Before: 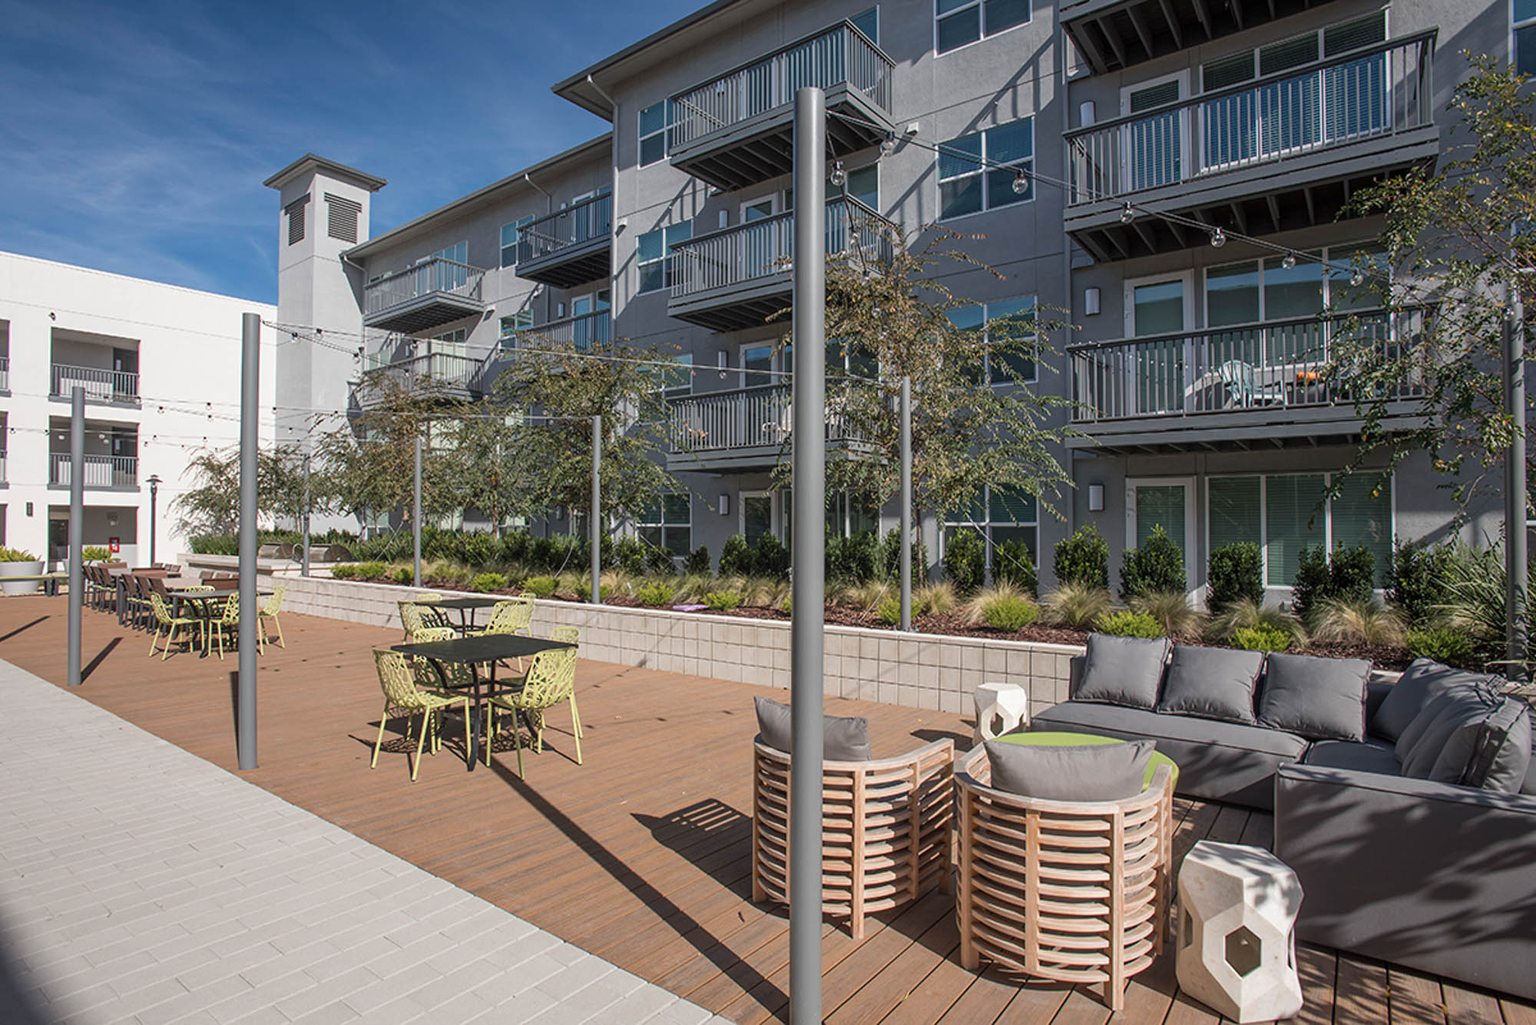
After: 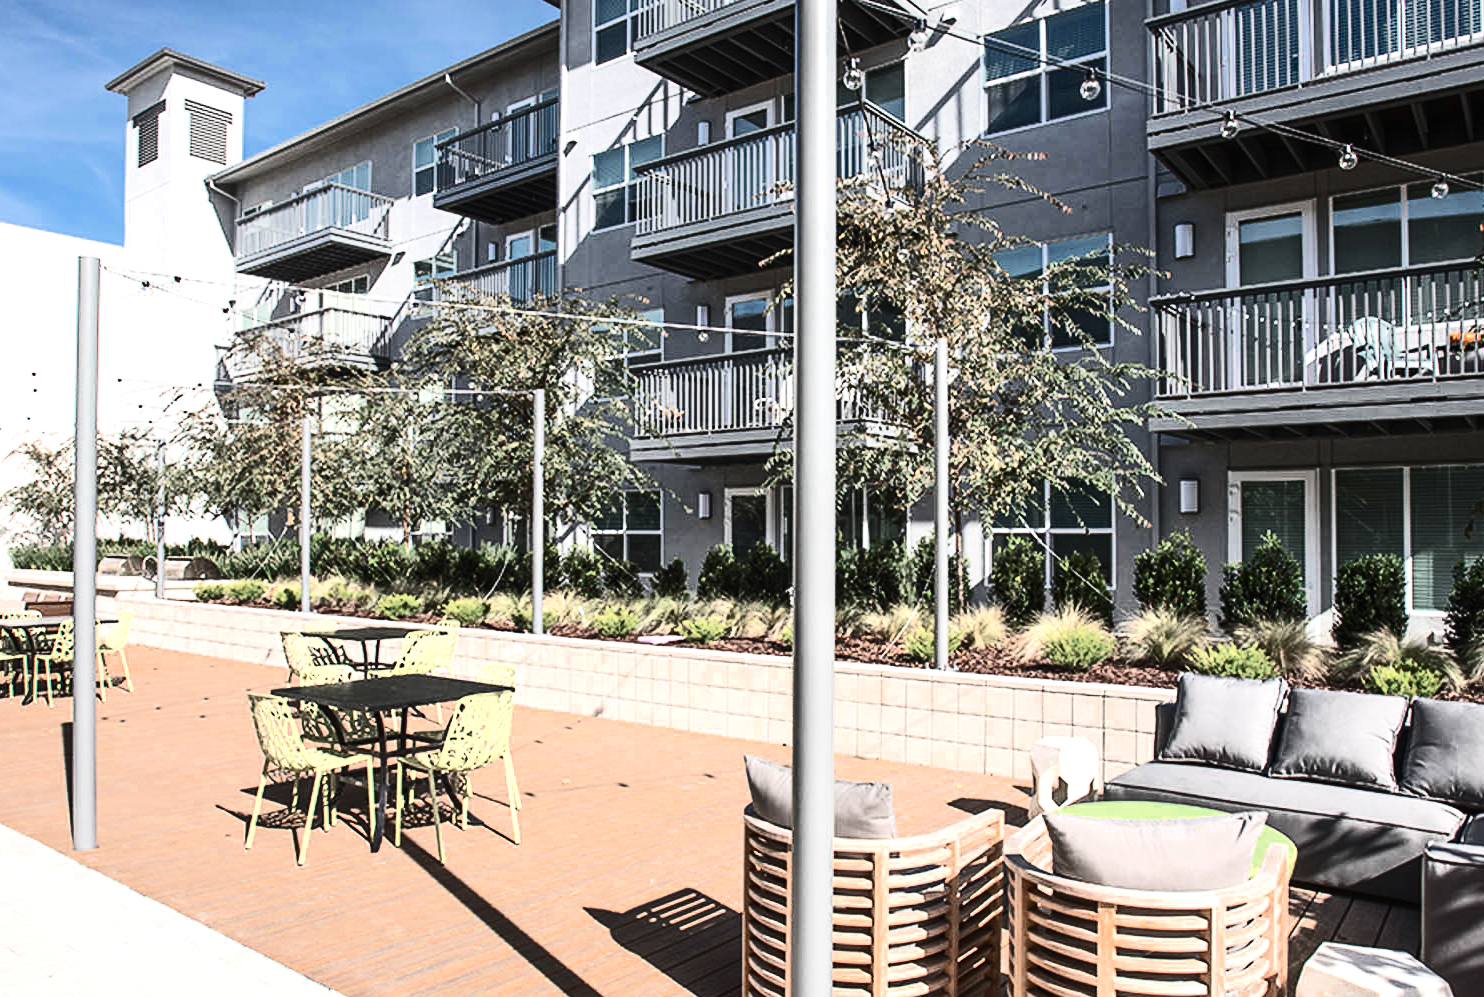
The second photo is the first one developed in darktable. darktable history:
exposure: black level correction -0.002, exposure 0.542 EV, compensate highlight preservation false
color zones: curves: ch0 [(0, 0.5) (0.125, 0.4) (0.25, 0.5) (0.375, 0.4) (0.5, 0.4) (0.625, 0.35) (0.75, 0.35) (0.875, 0.5)]; ch1 [(0, 0.35) (0.125, 0.45) (0.25, 0.35) (0.375, 0.35) (0.5, 0.35) (0.625, 0.35) (0.75, 0.45) (0.875, 0.35)]; ch2 [(0, 0.6) (0.125, 0.5) (0.25, 0.5) (0.375, 0.6) (0.5, 0.6) (0.625, 0.5) (0.75, 0.5) (0.875, 0.5)]
tone equalizer: -8 EV -0.776 EV, -7 EV -0.694 EV, -6 EV -0.629 EV, -5 EV -0.368 EV, -3 EV 0.384 EV, -2 EV 0.6 EV, -1 EV 0.678 EV, +0 EV 0.755 EV, edges refinement/feathering 500, mask exposure compensation -1.57 EV, preserve details no
contrast brightness saturation: contrast 0.373, brightness 0.101
crop and rotate: left 11.905%, top 11.459%, right 13.872%, bottom 13.818%
